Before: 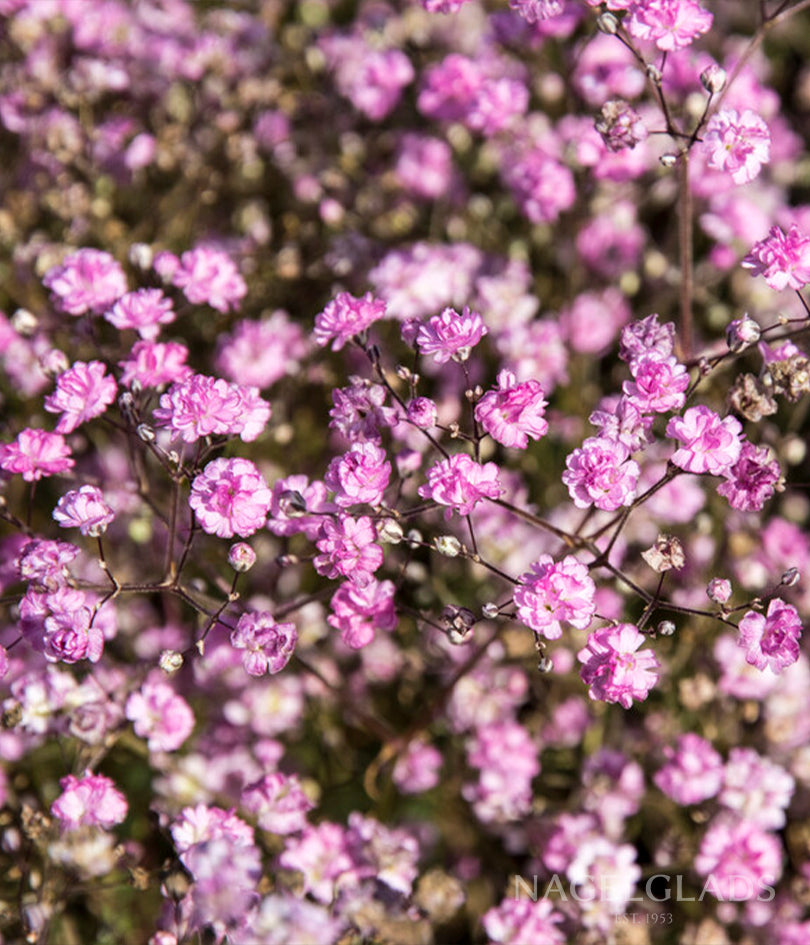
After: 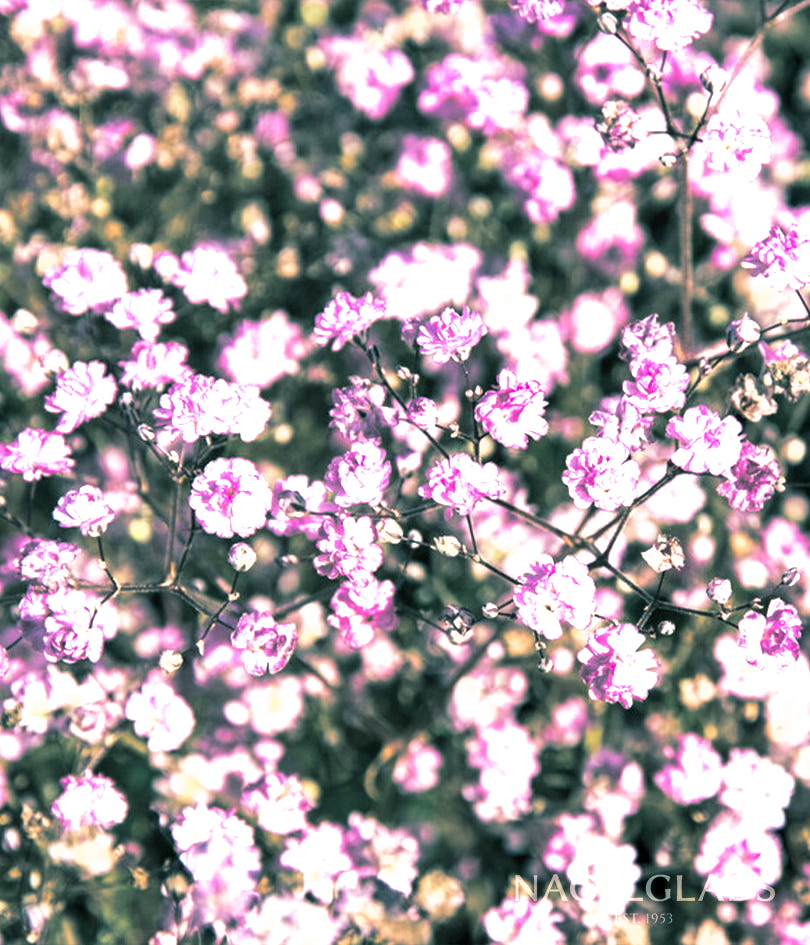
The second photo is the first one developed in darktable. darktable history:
exposure: exposure 1.15 EV, compensate highlight preservation false
shadows and highlights: low approximation 0.01, soften with gaussian
split-toning: shadows › hue 186.43°, highlights › hue 49.29°, compress 30.29%
